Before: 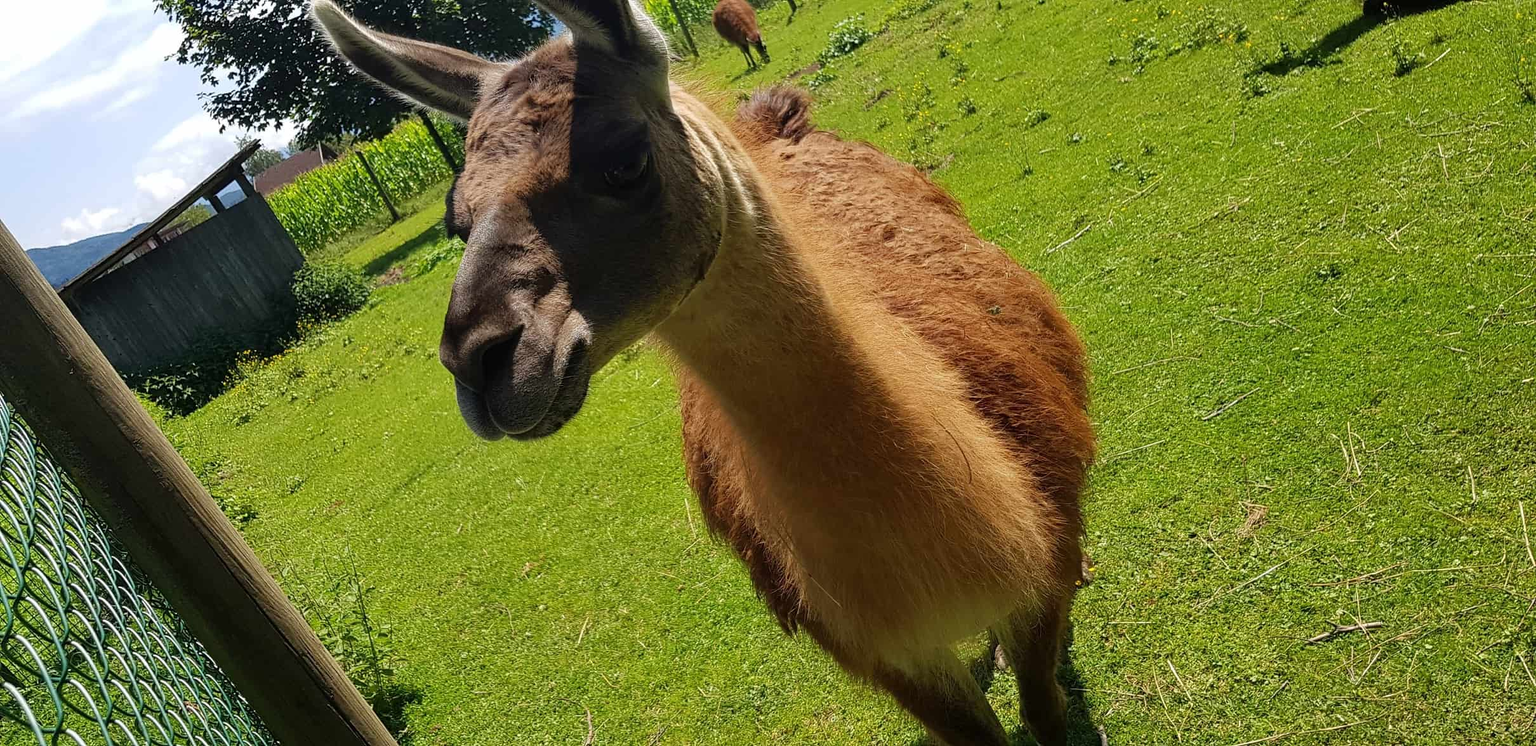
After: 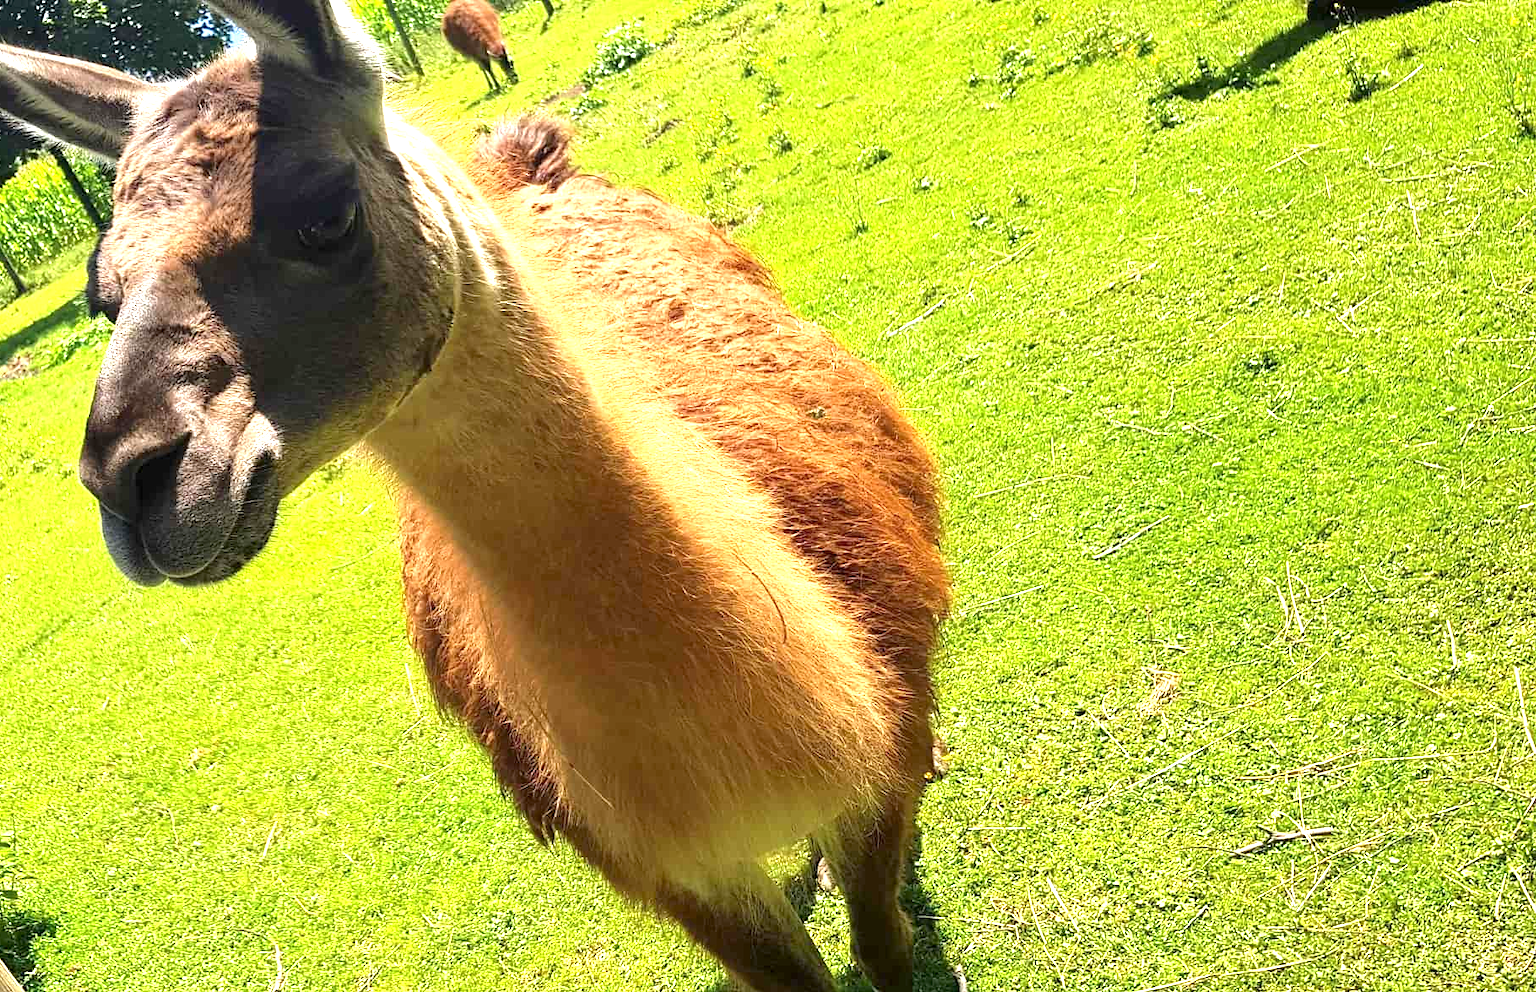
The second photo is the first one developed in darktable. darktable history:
crop and rotate: left 24.765%
exposure: black level correction 0.001, exposure 1.718 EV, compensate highlight preservation false
